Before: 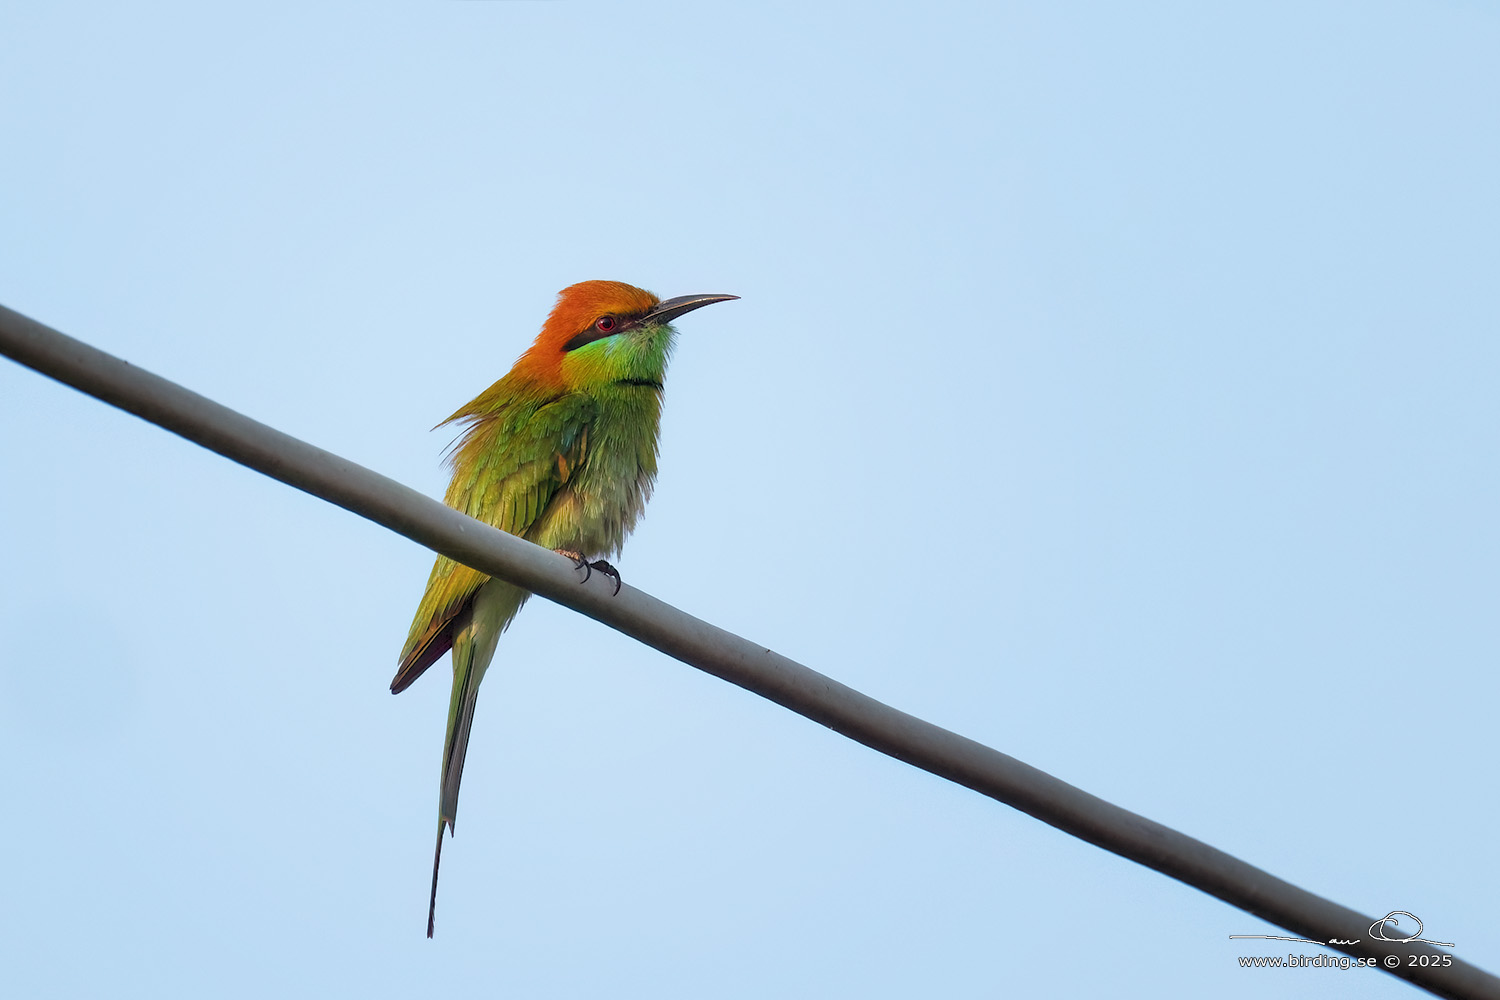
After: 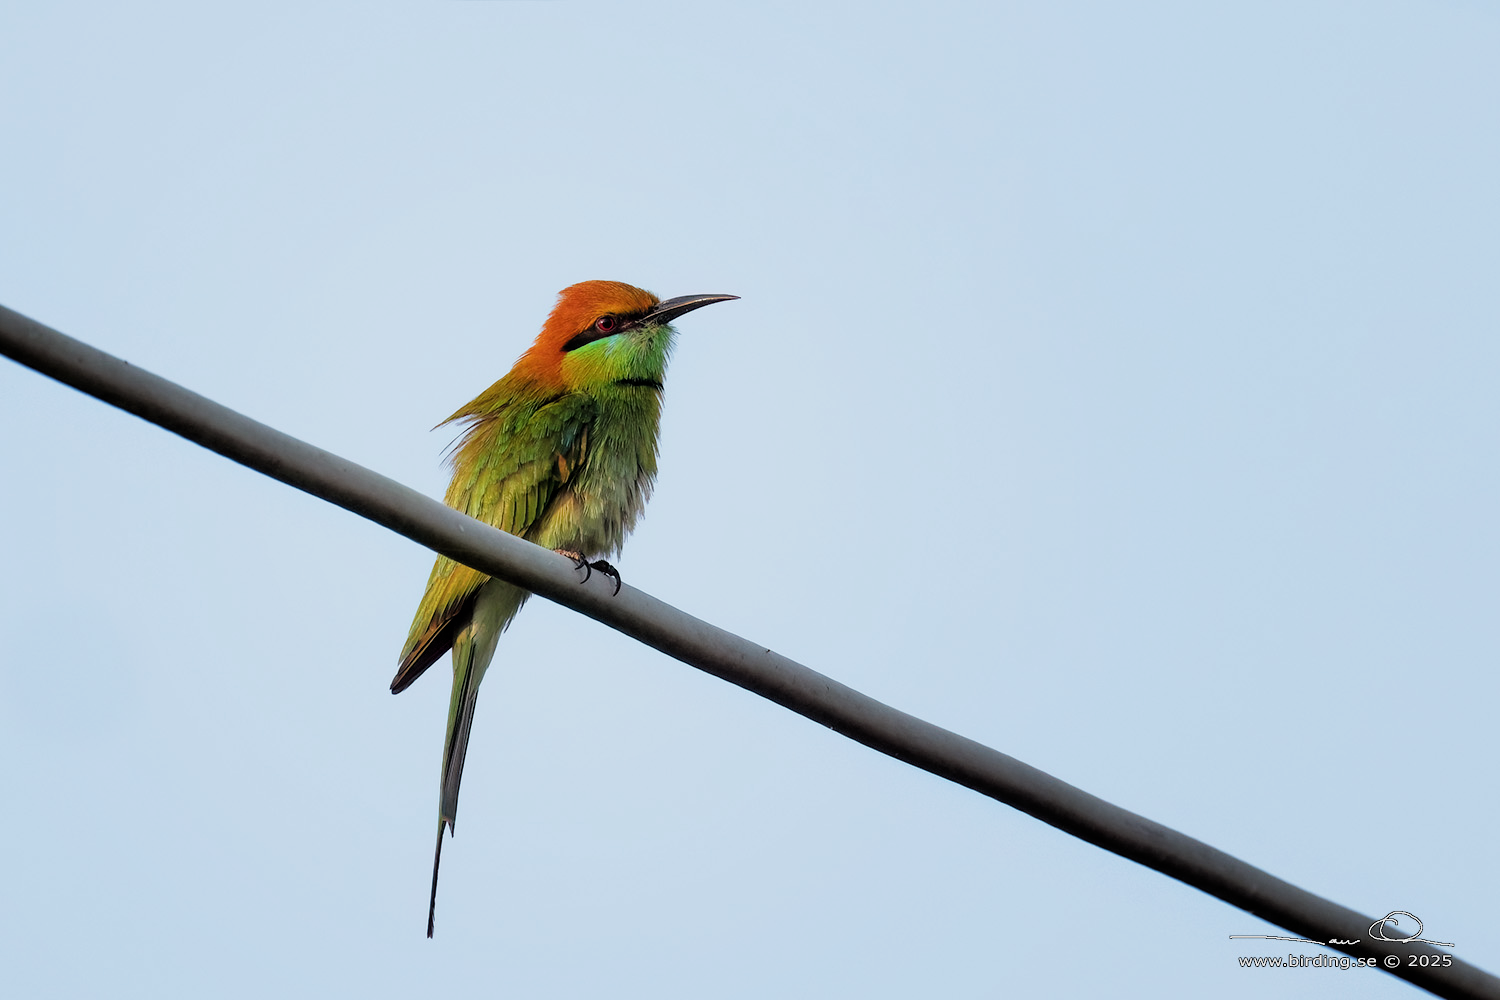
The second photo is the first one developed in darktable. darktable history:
filmic rgb: black relative exposure -5.12 EV, white relative exposure 3.19 EV, threshold 3 EV, hardness 3.47, contrast 1.185, highlights saturation mix -48.52%, enable highlight reconstruction true
